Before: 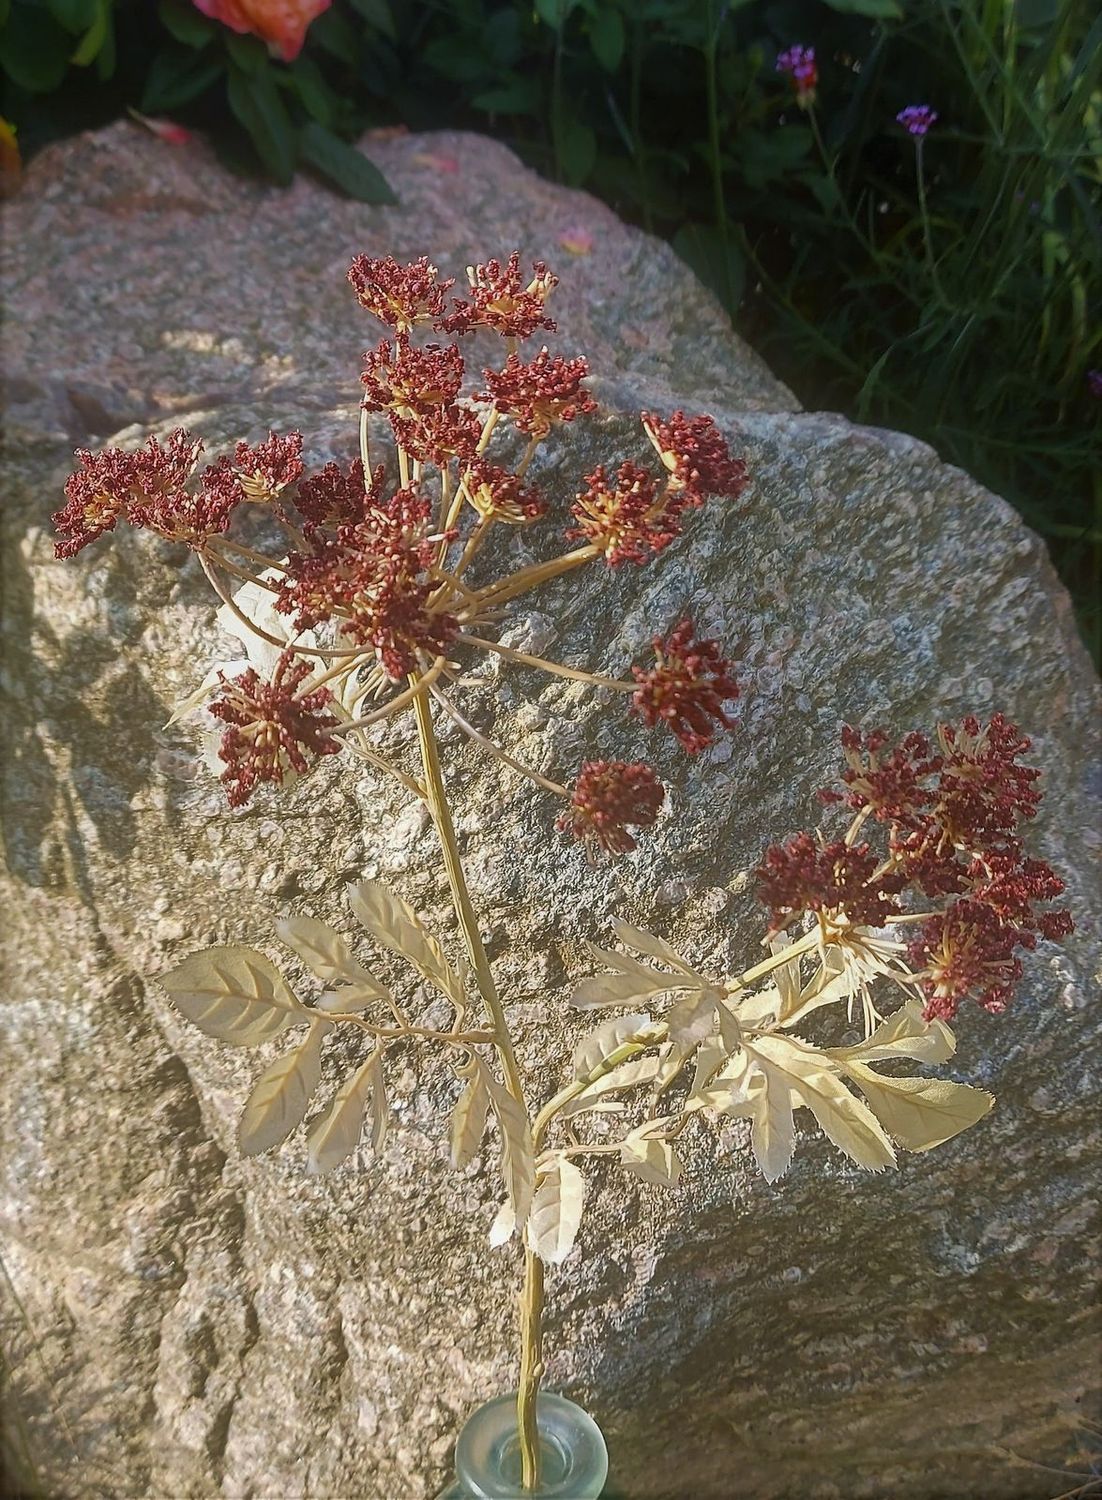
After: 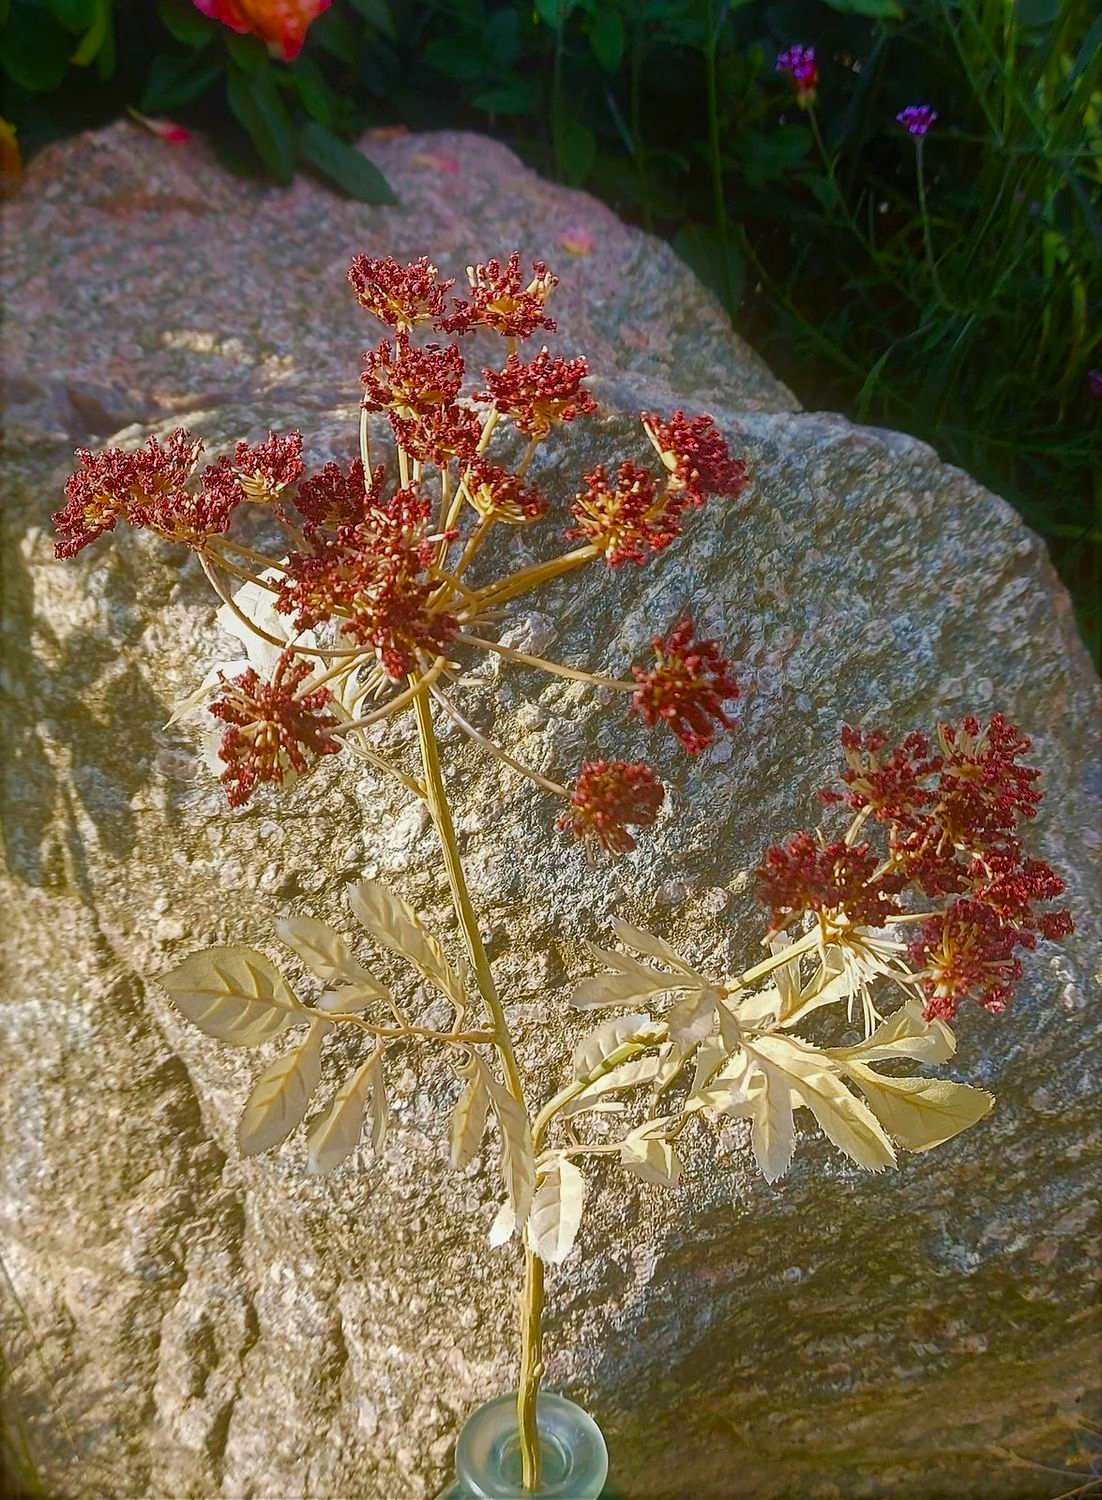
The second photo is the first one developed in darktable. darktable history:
color balance rgb: perceptual saturation grading › global saturation 20%, perceptual saturation grading › highlights -25%, perceptual saturation grading › shadows 50%
color balance: output saturation 110%
tone equalizer: on, module defaults
